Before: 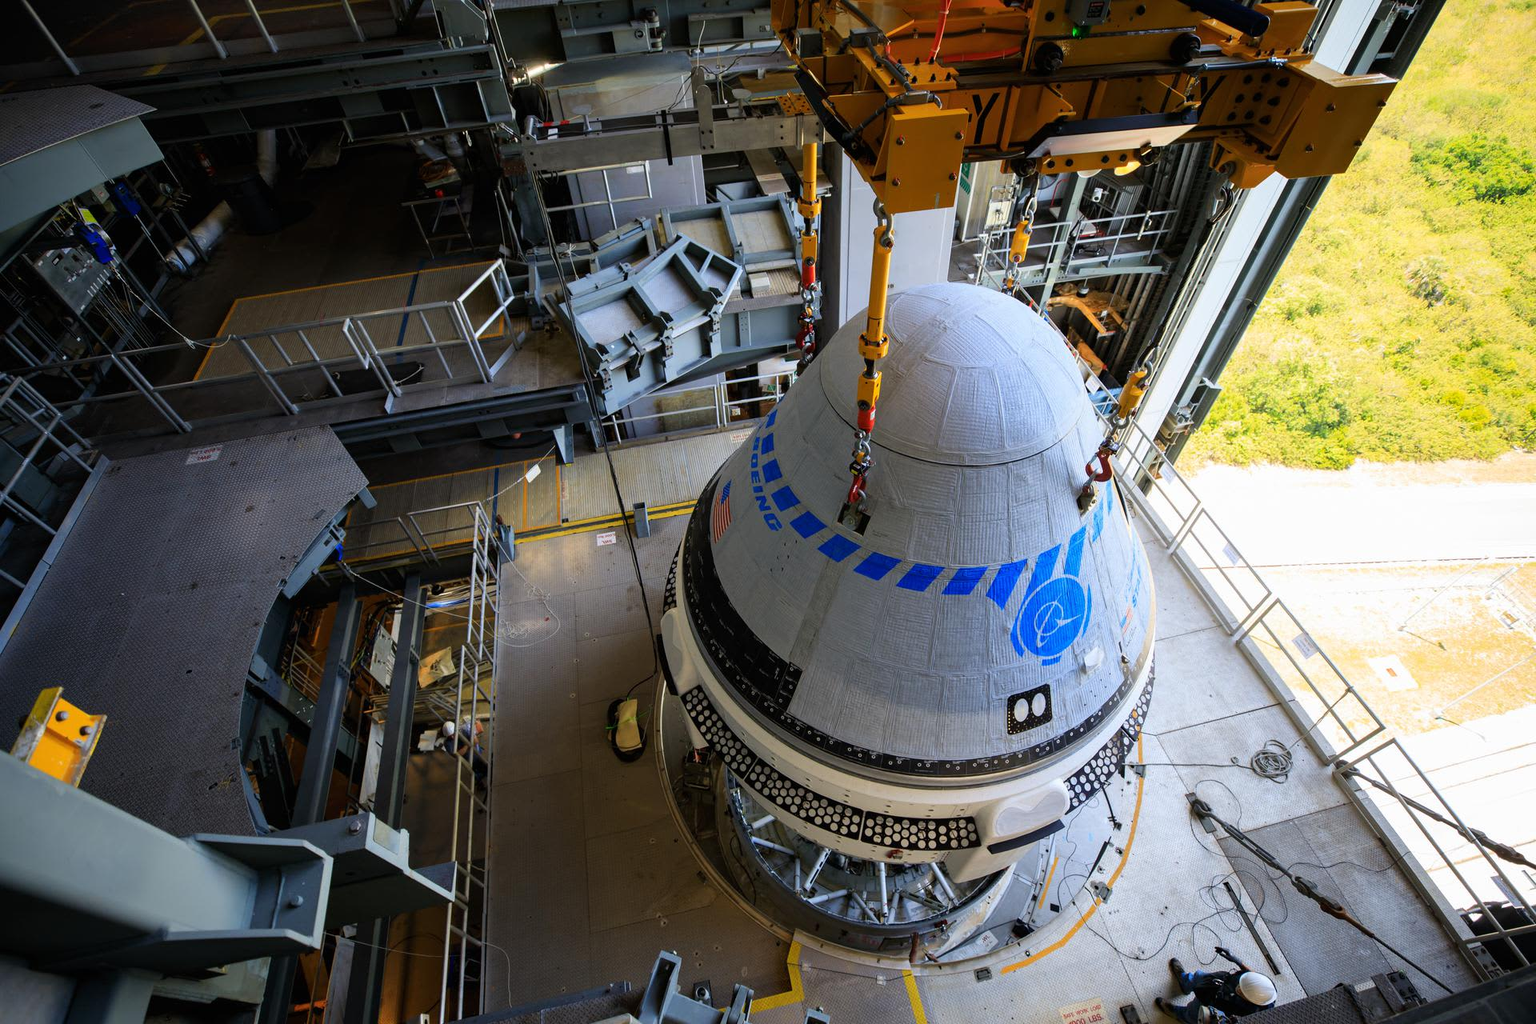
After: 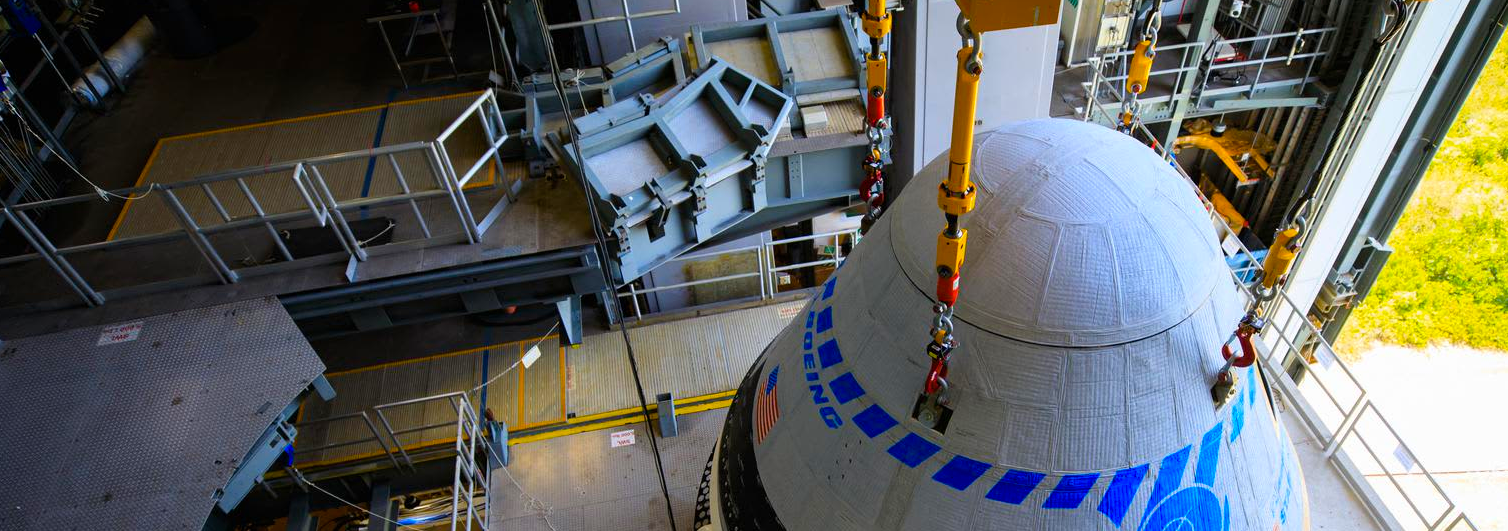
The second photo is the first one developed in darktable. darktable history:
crop: left 7.036%, top 18.398%, right 14.379%, bottom 40.043%
color balance rgb: linear chroma grading › global chroma 15%, perceptual saturation grading › global saturation 30%
contrast brightness saturation: saturation -0.05
